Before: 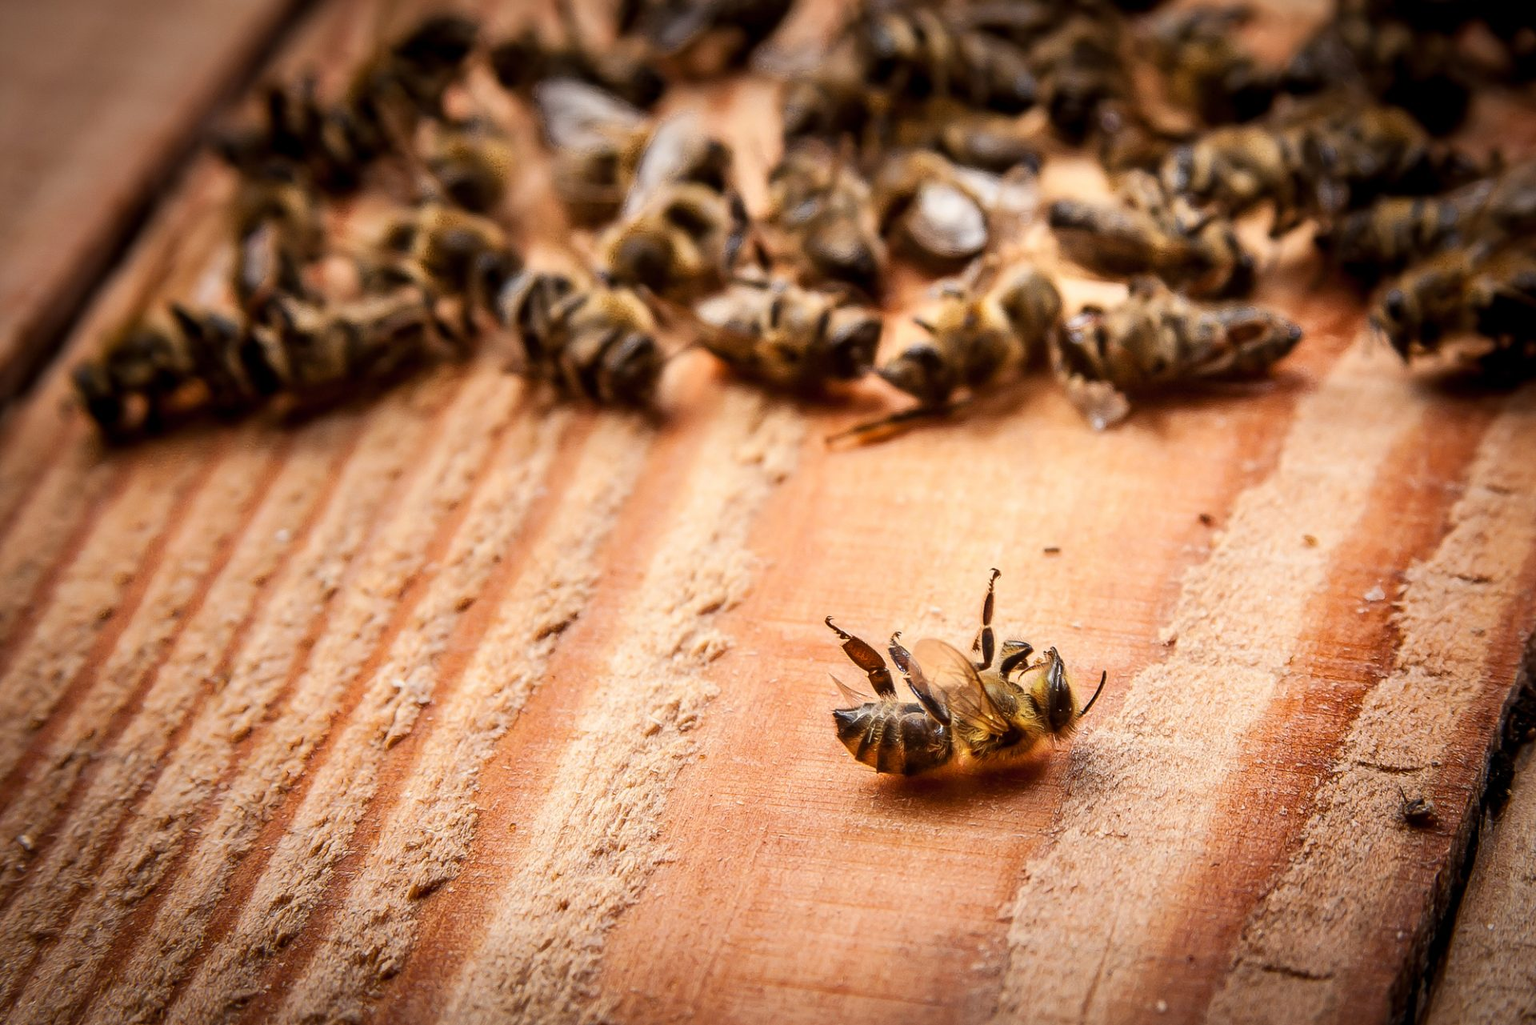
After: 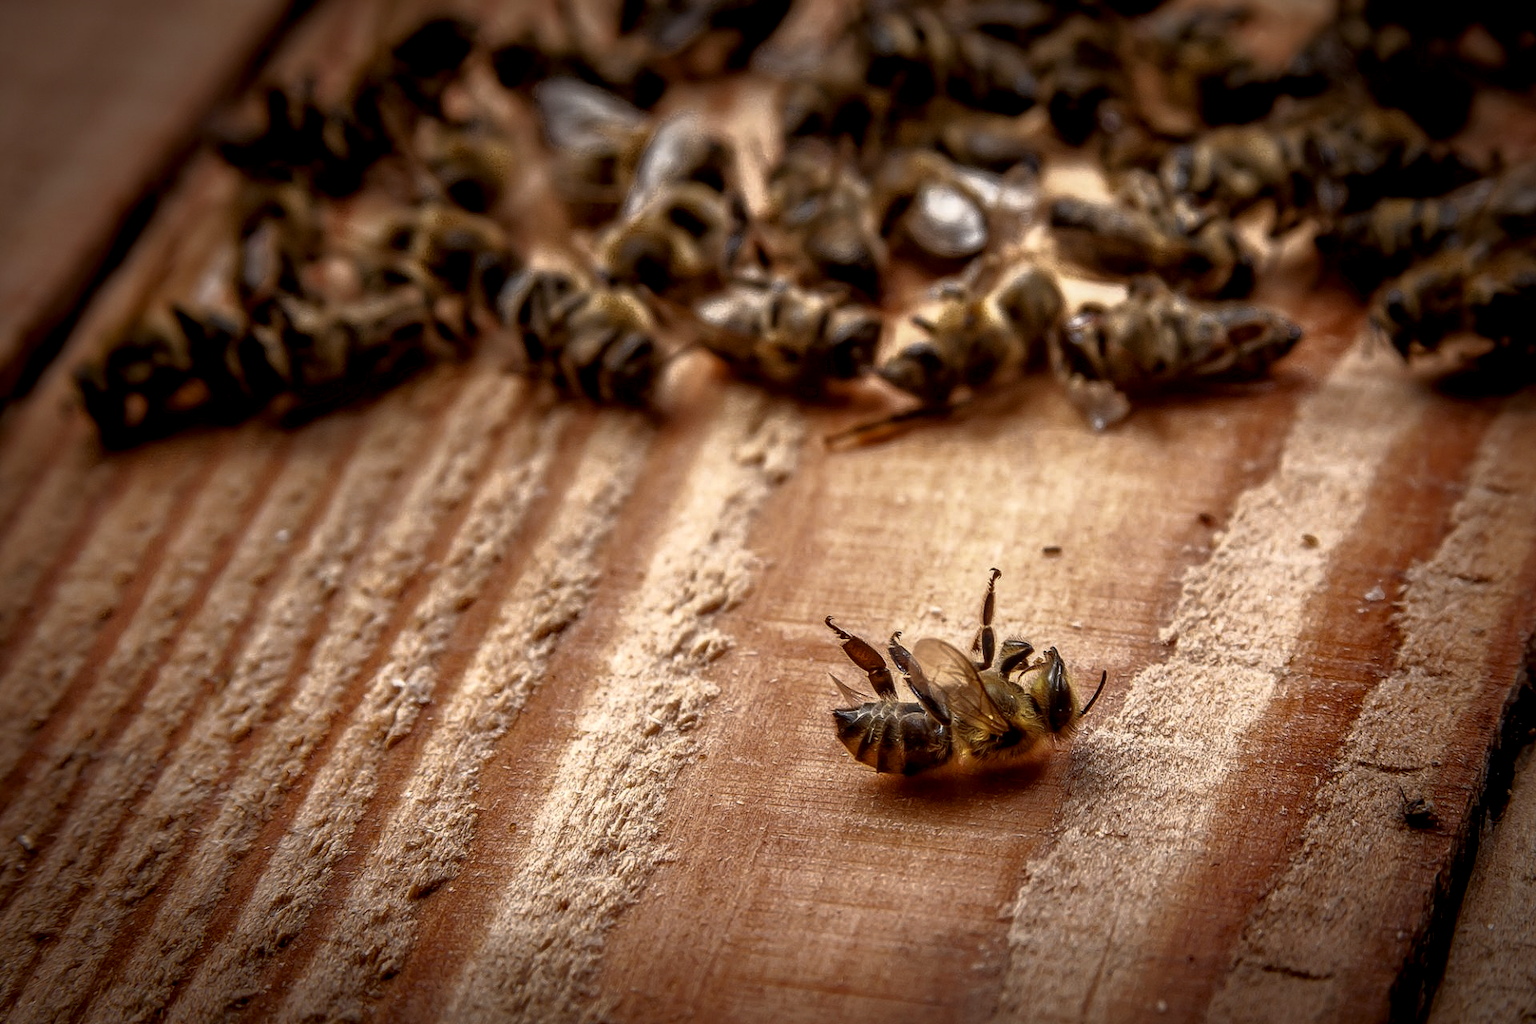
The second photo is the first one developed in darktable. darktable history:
exposure: black level correction 0.005, exposure 0.014 EV, compensate highlight preservation false
base curve: curves: ch0 [(0, 0) (0.564, 0.291) (0.802, 0.731) (1, 1)]
local contrast: on, module defaults
